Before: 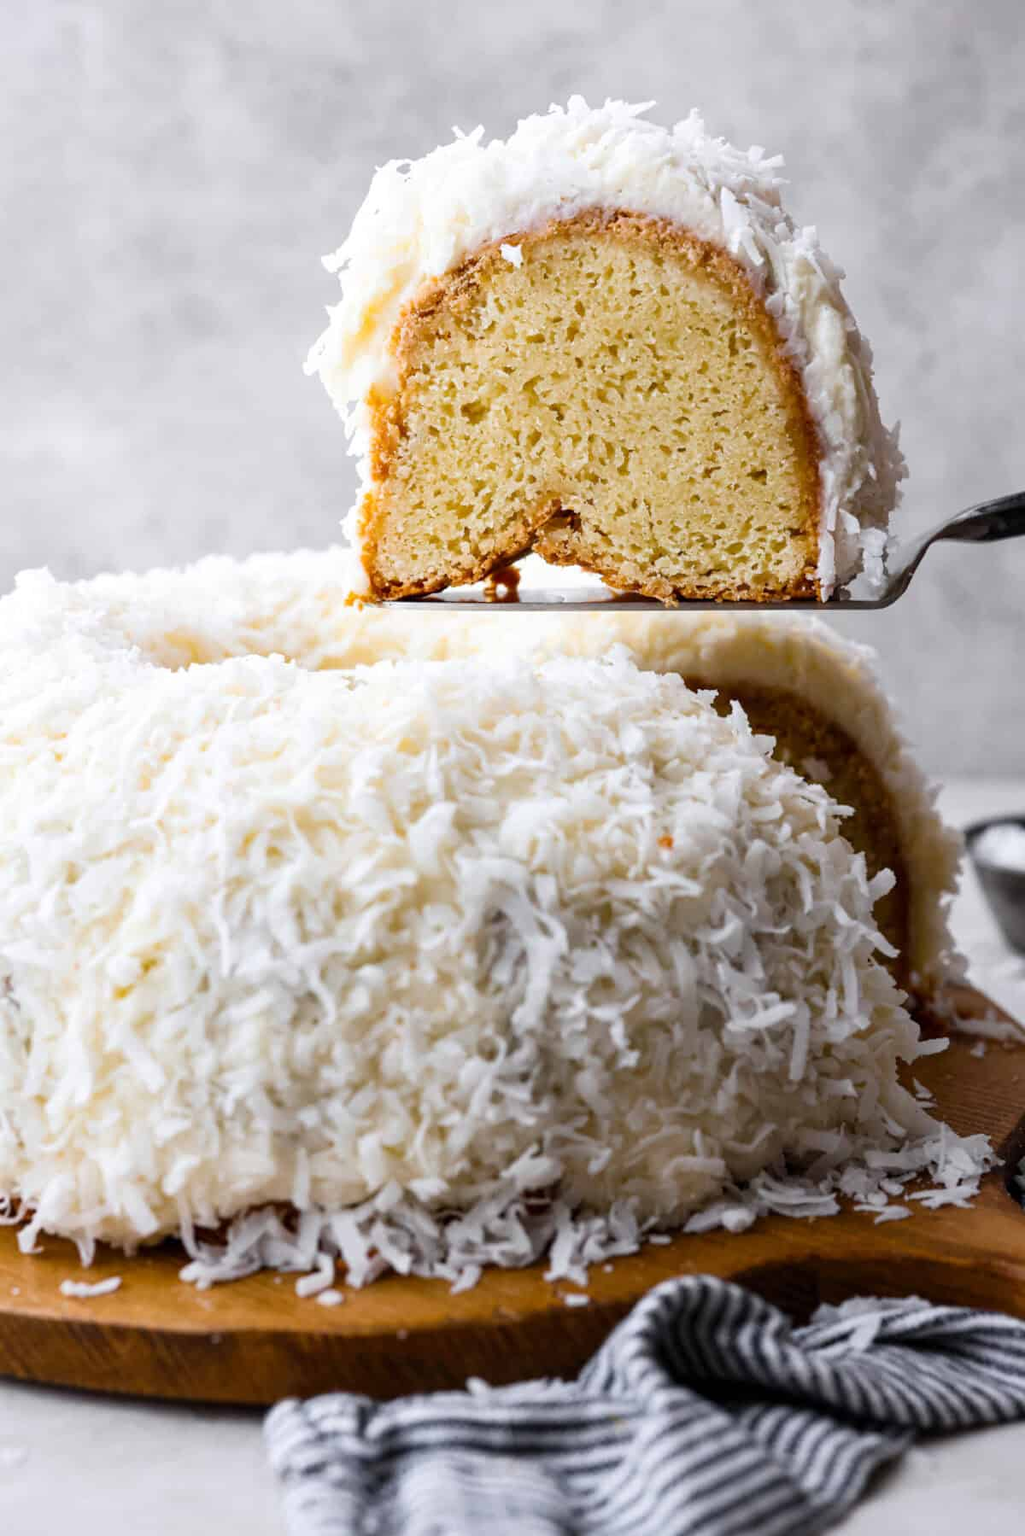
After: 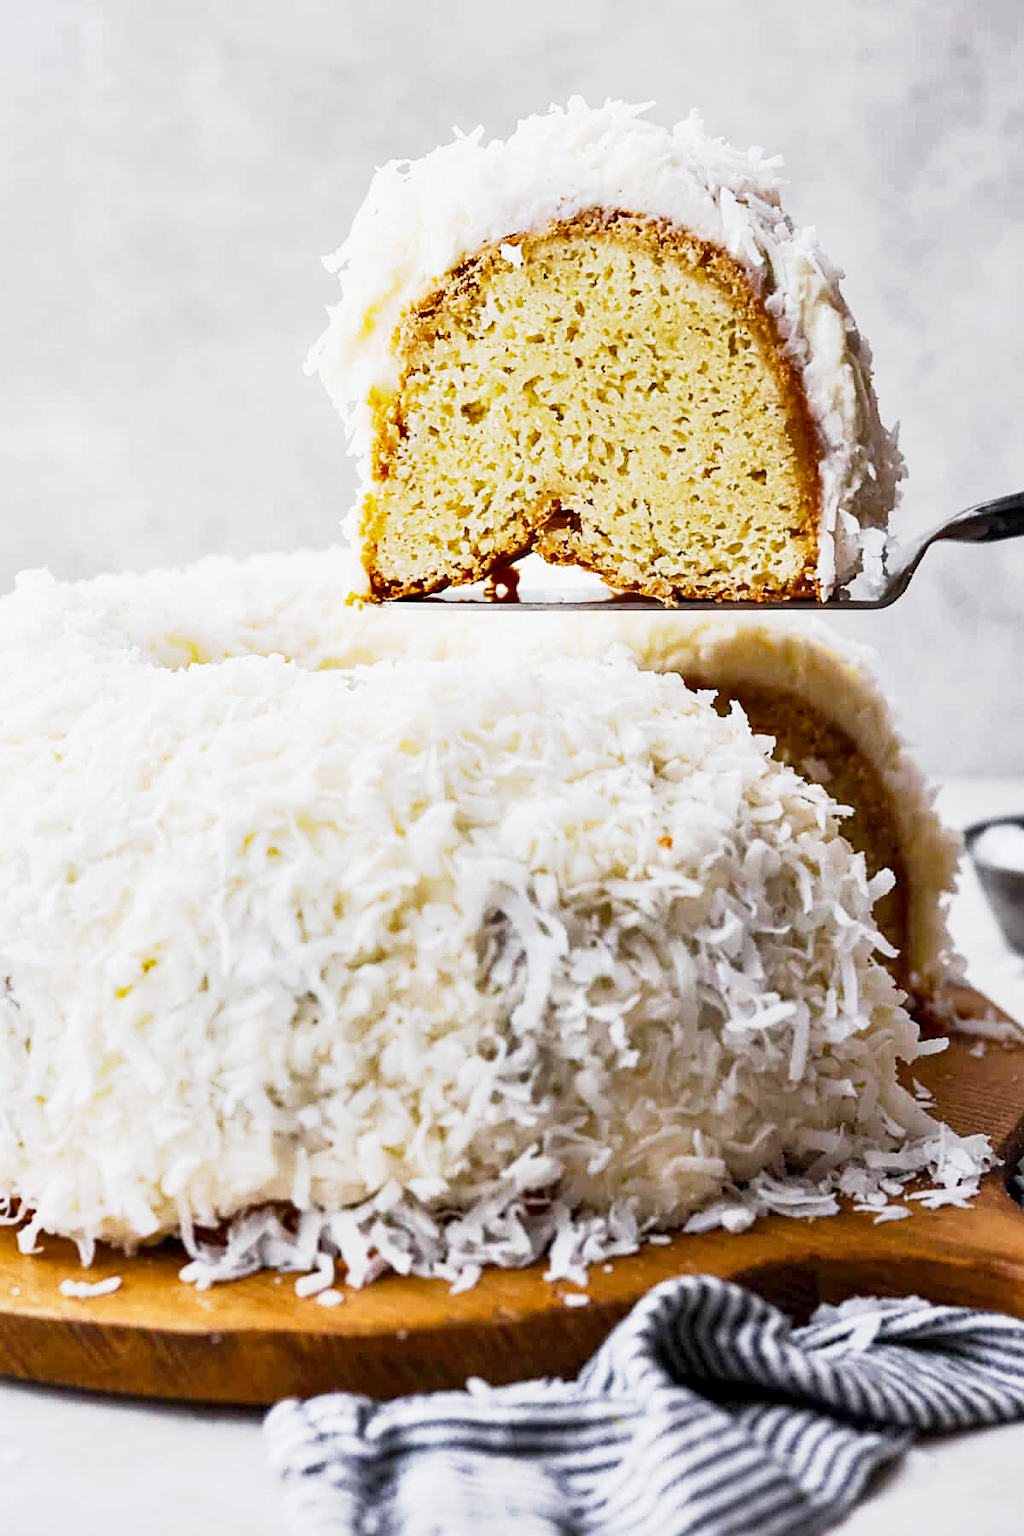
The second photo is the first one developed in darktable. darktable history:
sharpen: on, module defaults
shadows and highlights: highlights color adjustment 45.53%, low approximation 0.01, soften with gaussian
exposure: black level correction 0.001, exposure 0.5 EV, compensate exposure bias true, compensate highlight preservation false
base curve: curves: ch0 [(0, 0) (0.088, 0.125) (0.176, 0.251) (0.354, 0.501) (0.613, 0.749) (1, 0.877)], preserve colors none
